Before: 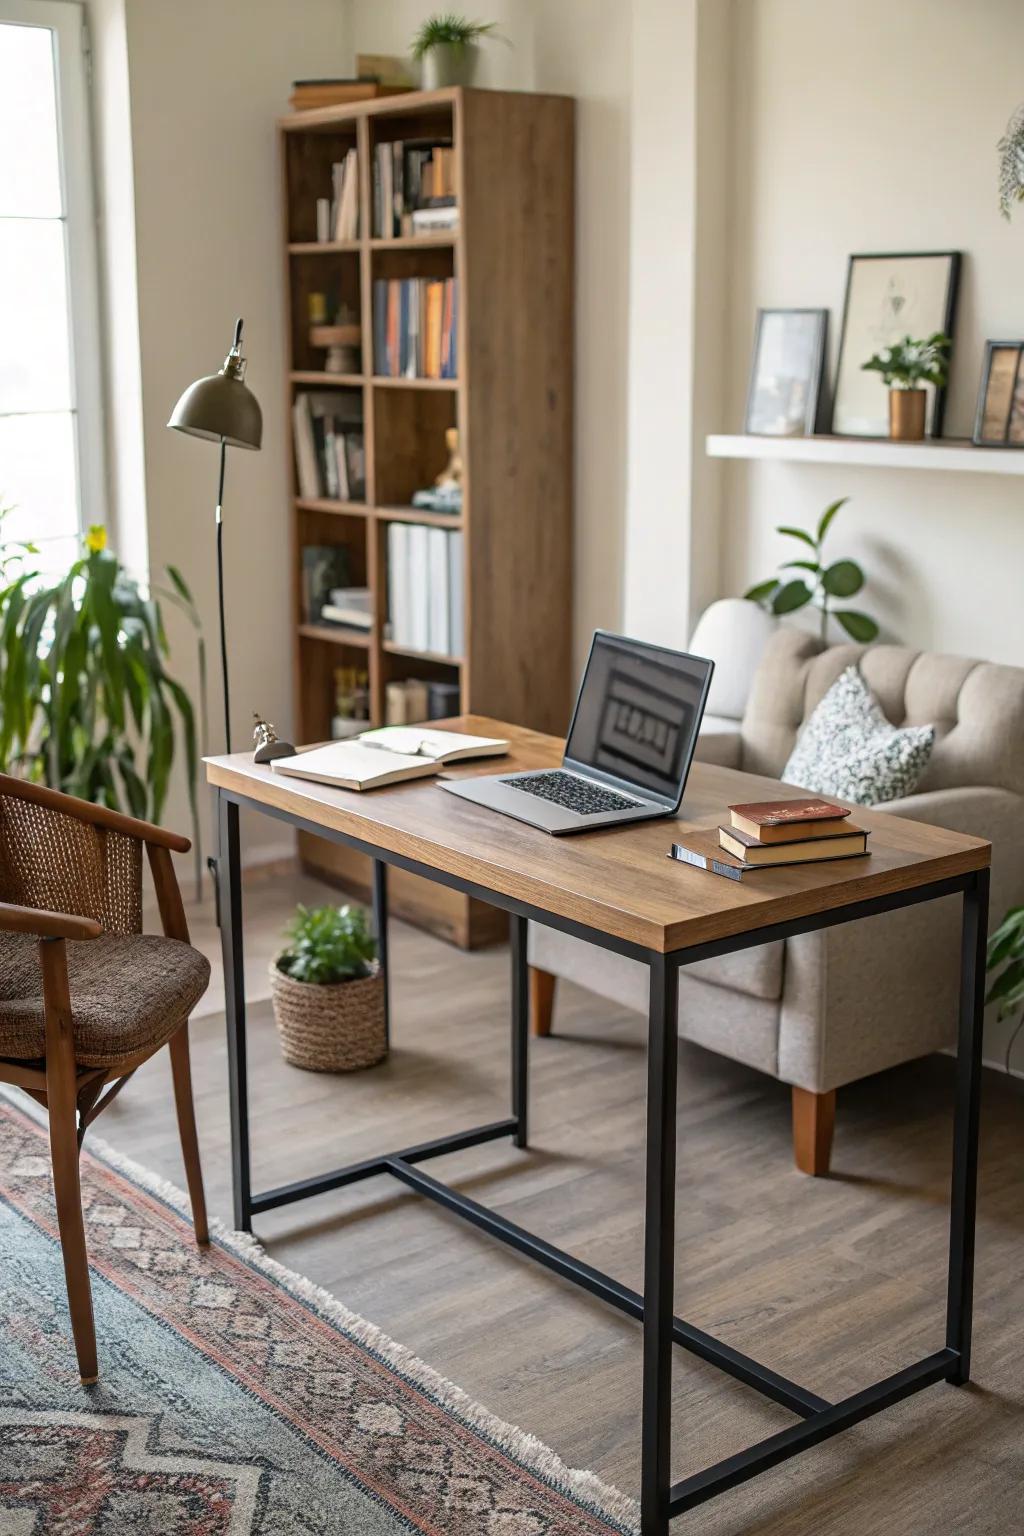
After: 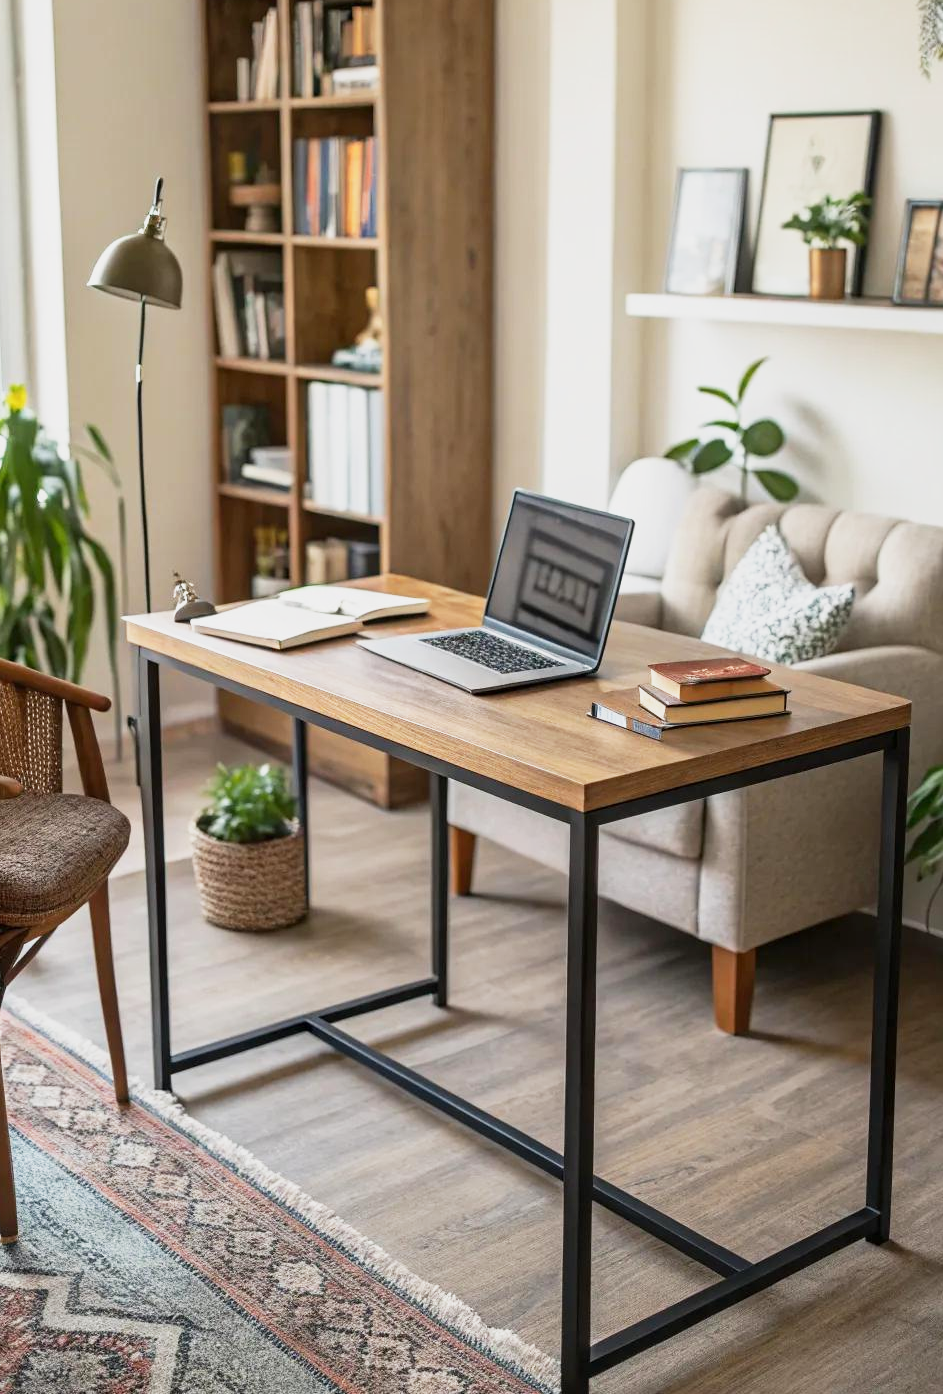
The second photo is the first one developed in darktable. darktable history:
base curve: curves: ch0 [(0, 0) (0.088, 0.125) (0.176, 0.251) (0.354, 0.501) (0.613, 0.749) (1, 0.877)], preserve colors none
crop and rotate: left 7.844%, top 9.221%
